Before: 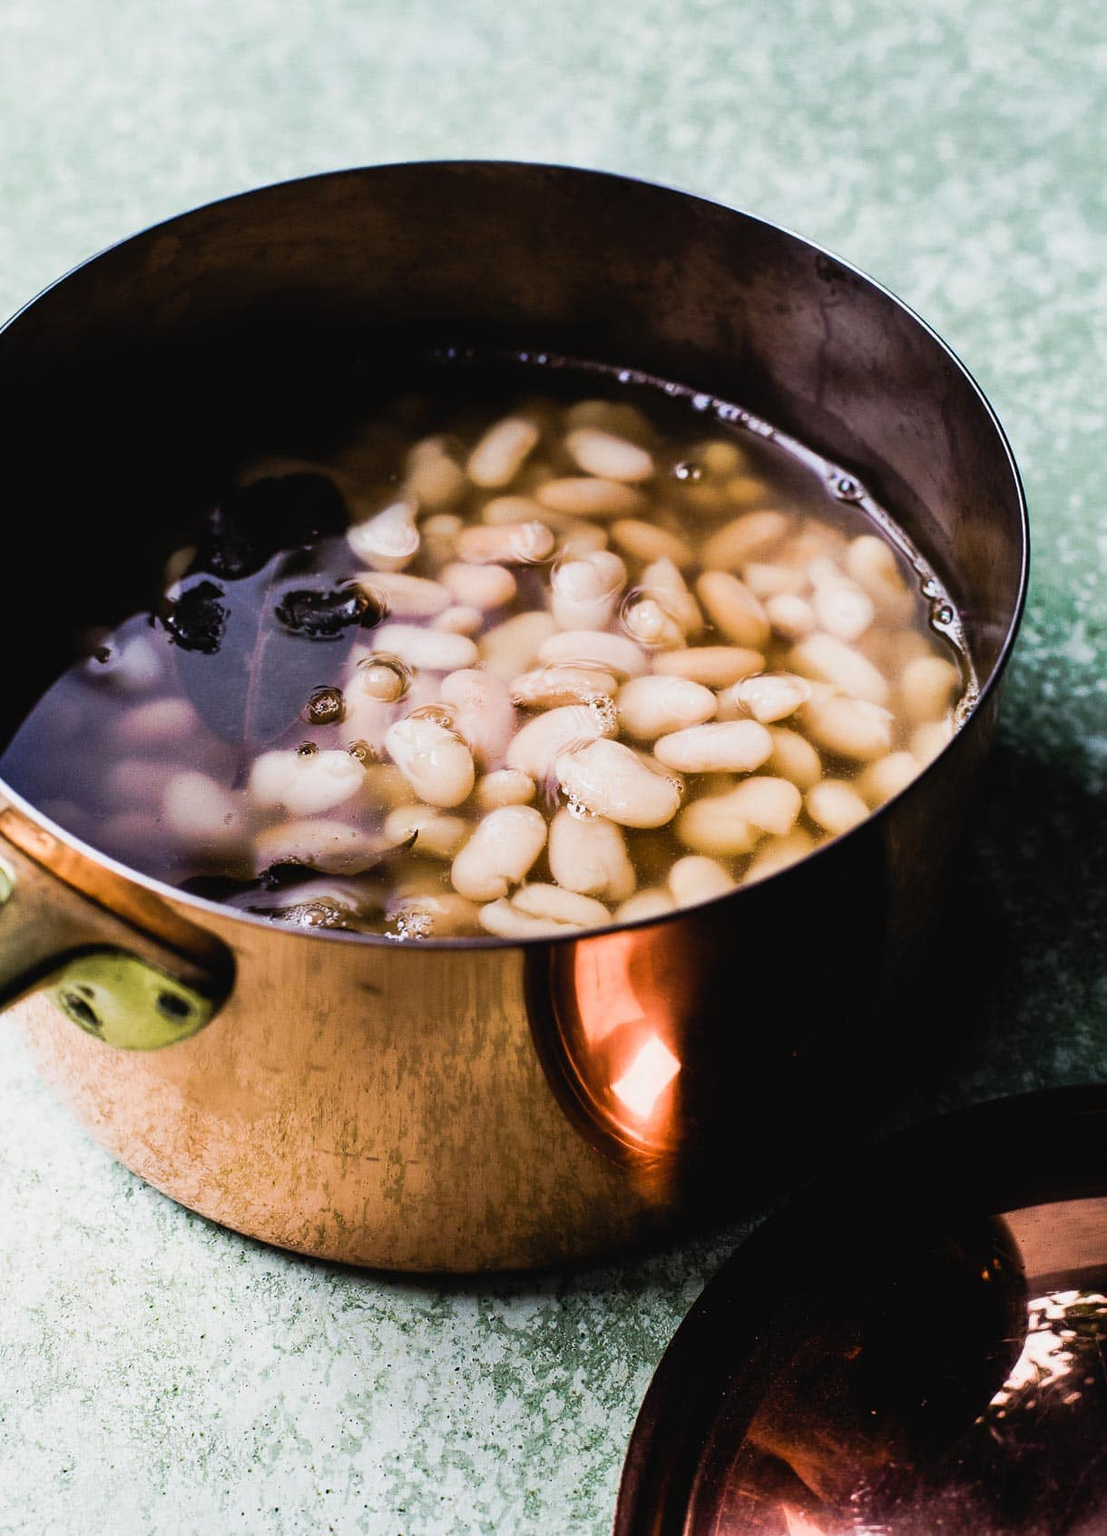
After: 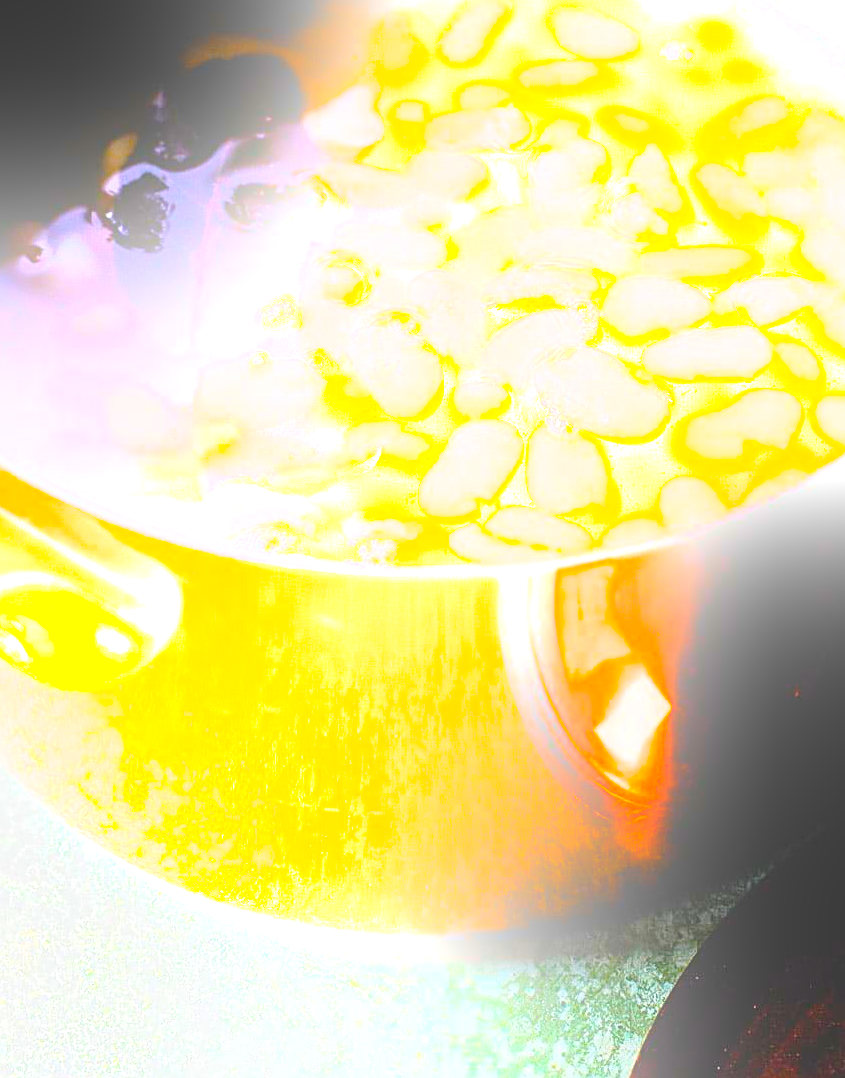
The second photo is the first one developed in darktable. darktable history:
exposure: exposure 0.669 EV, compensate highlight preservation false
crop: left 6.488%, top 27.668%, right 24.183%, bottom 8.656%
white balance: emerald 1
sharpen: on, module defaults
color balance: input saturation 134.34%, contrast -10.04%, contrast fulcrum 19.67%, output saturation 133.51%
bloom: size 25%, threshold 5%, strength 90%
contrast brightness saturation: contrast 0.15, brightness 0.05
